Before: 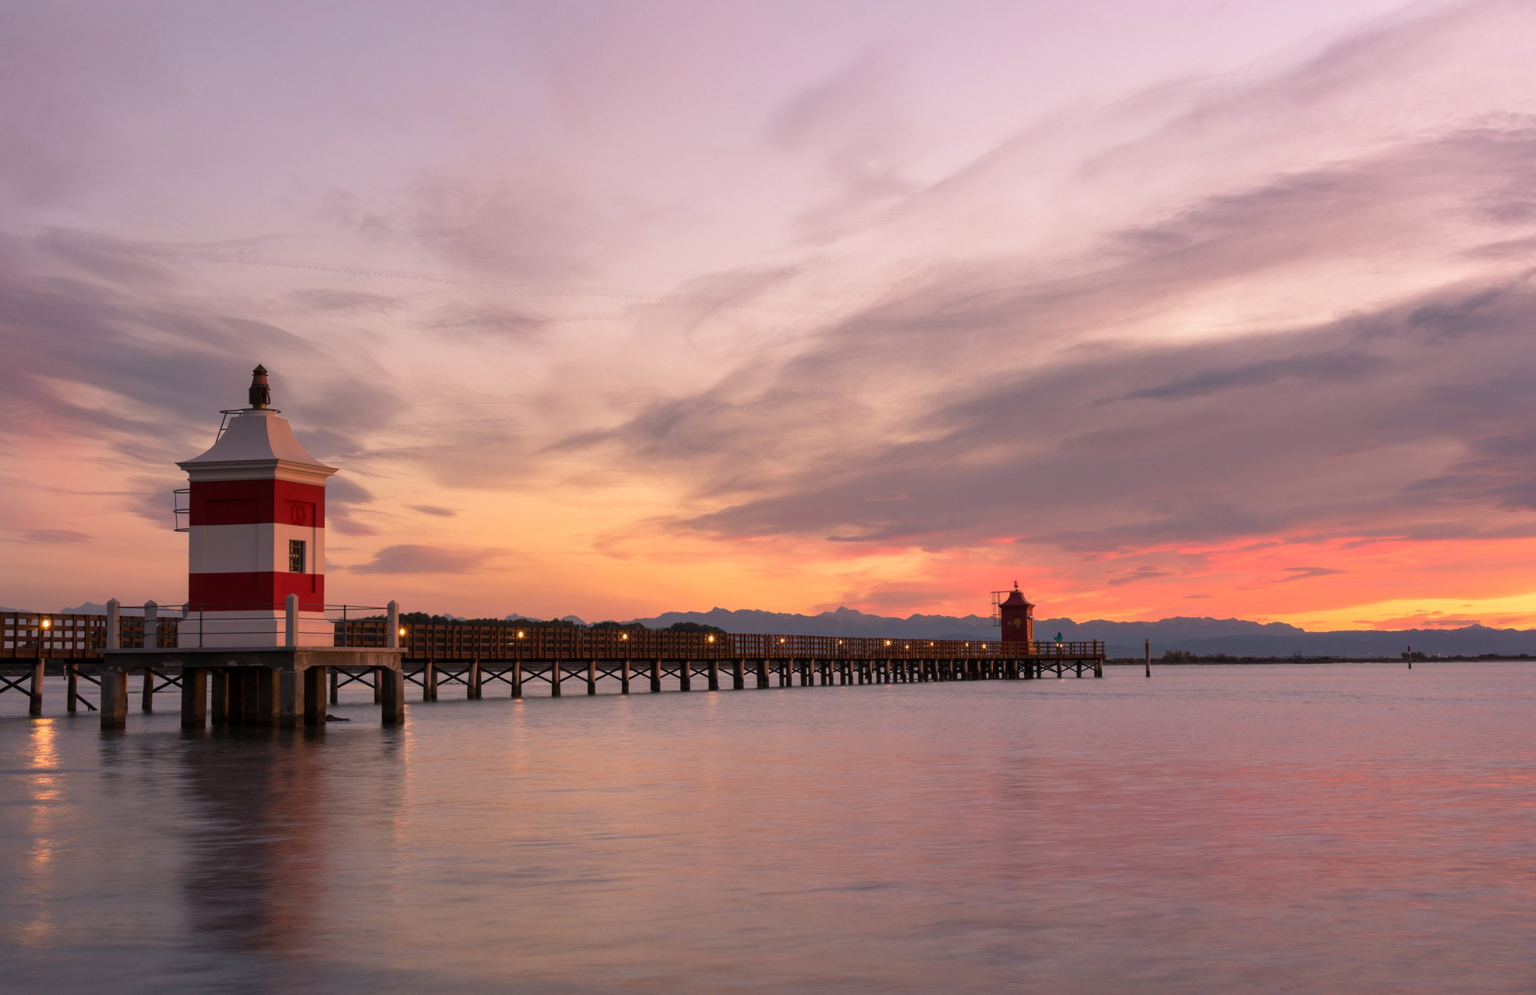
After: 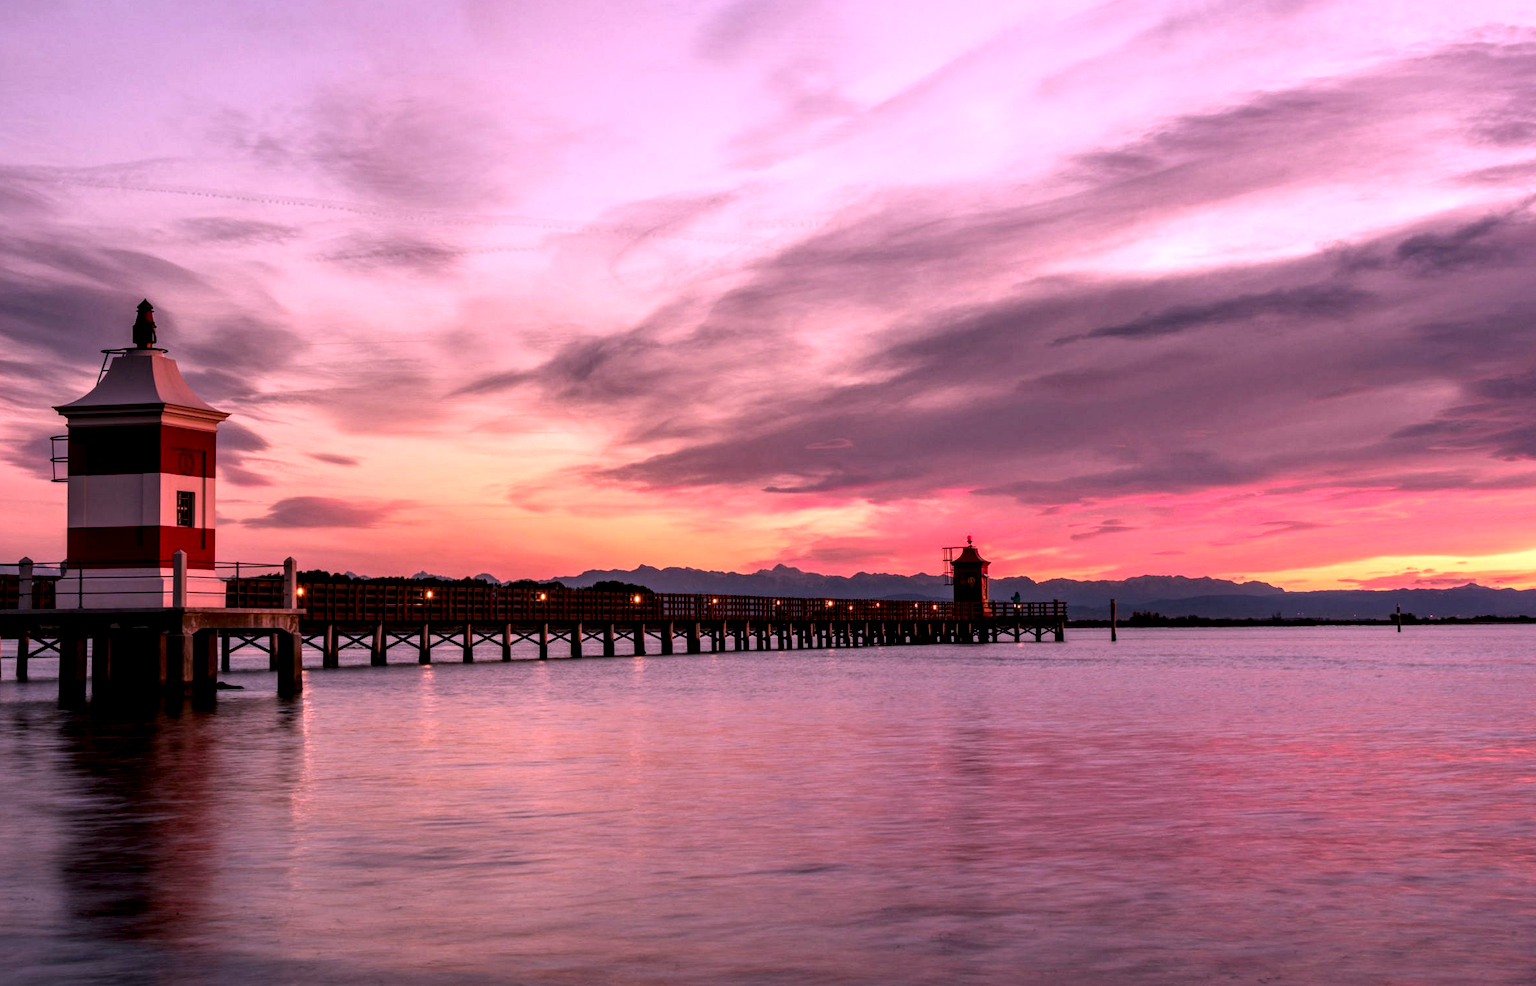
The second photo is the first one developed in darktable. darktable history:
color correction: highlights a* 15.37, highlights b* -20.24
contrast brightness saturation: contrast 0.161, saturation 0.334
crop and rotate: left 8.303%, top 9.069%
local contrast: highlights 19%, detail 187%
